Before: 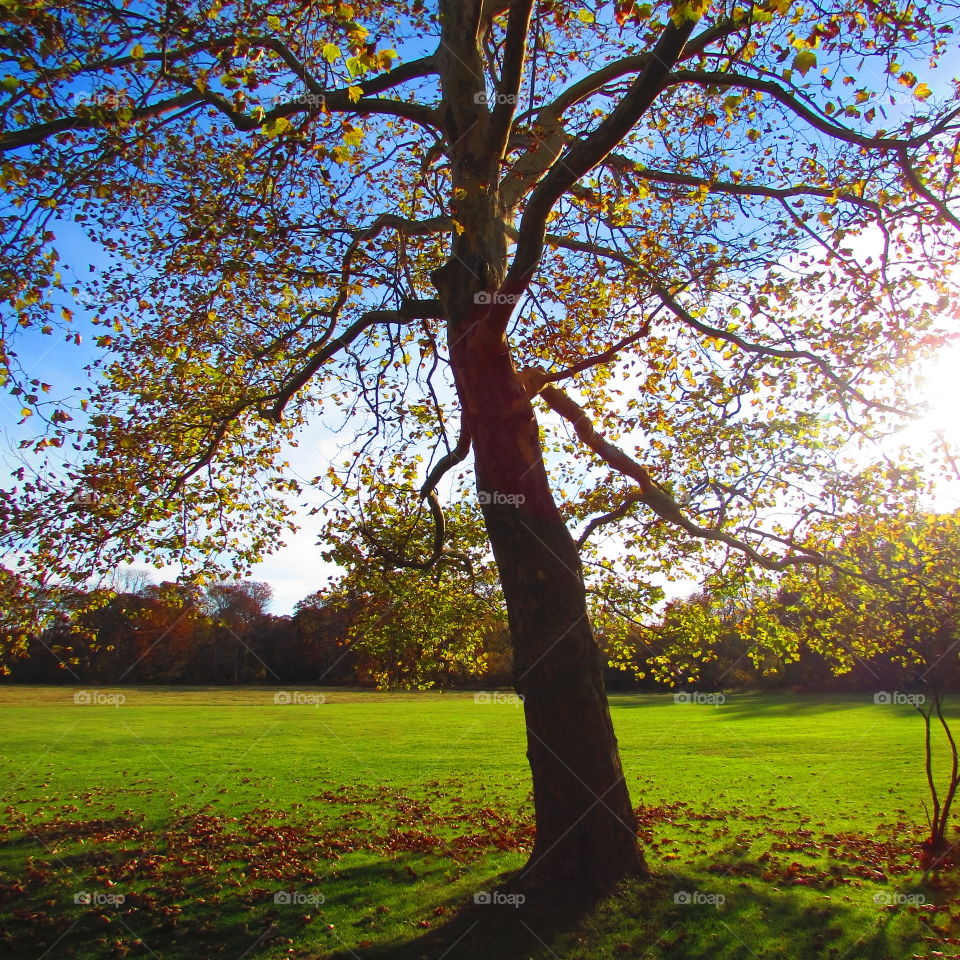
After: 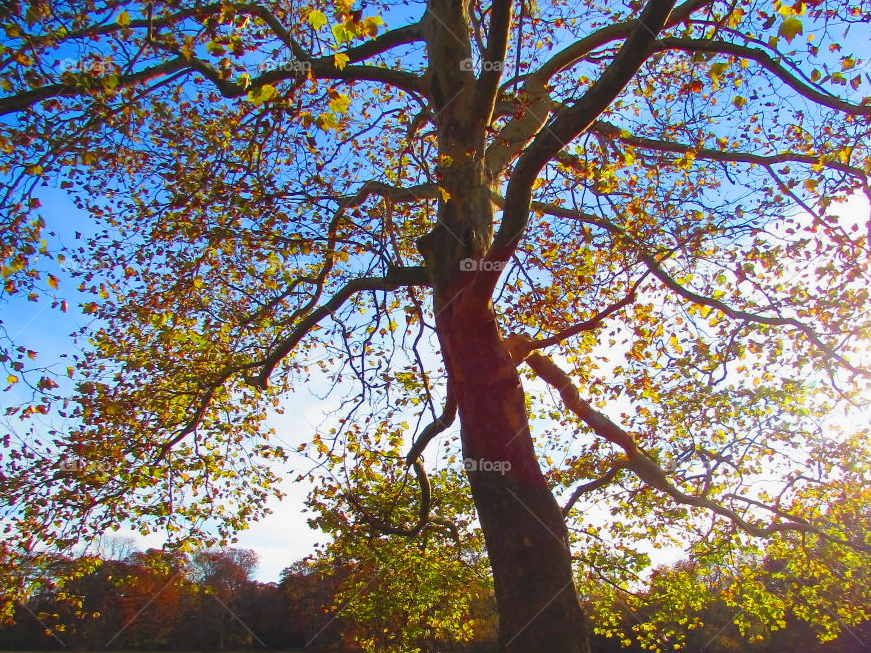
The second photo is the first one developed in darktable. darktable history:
levels: levels [0, 0.474, 0.947]
crop: left 1.527%, top 3.455%, right 7.715%, bottom 28.499%
color balance rgb: perceptual saturation grading › global saturation 3.558%, perceptual brilliance grading › global brilliance 2.564%, perceptual brilliance grading › highlights -3.162%, perceptual brilliance grading › shadows 3.231%, contrast -10.629%
